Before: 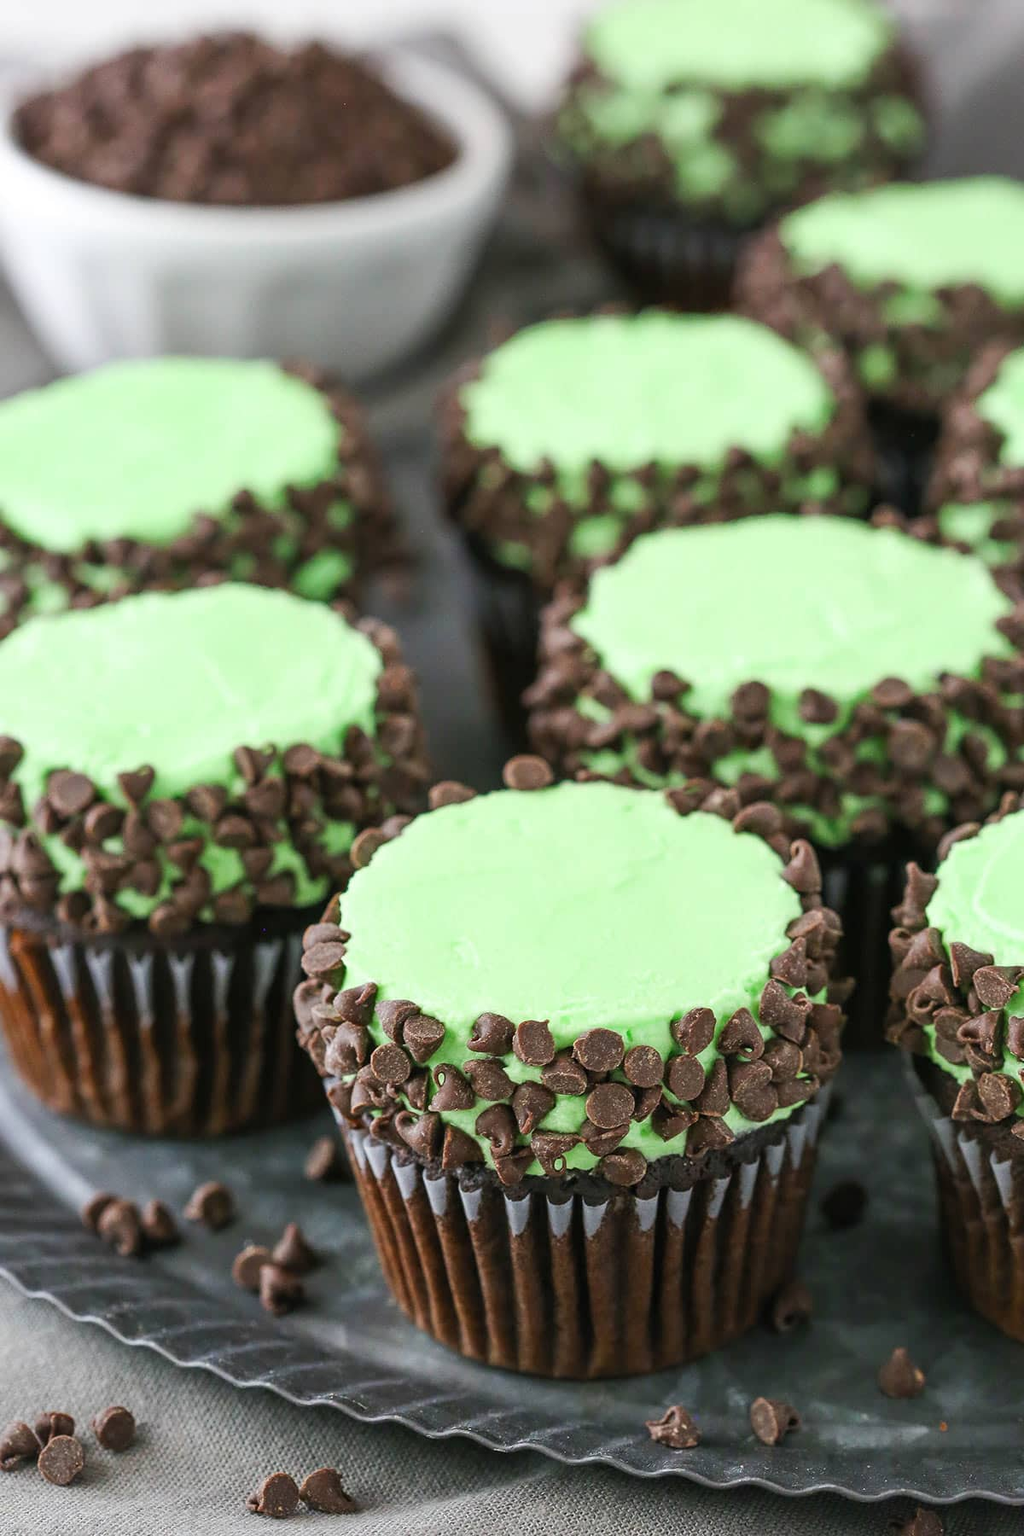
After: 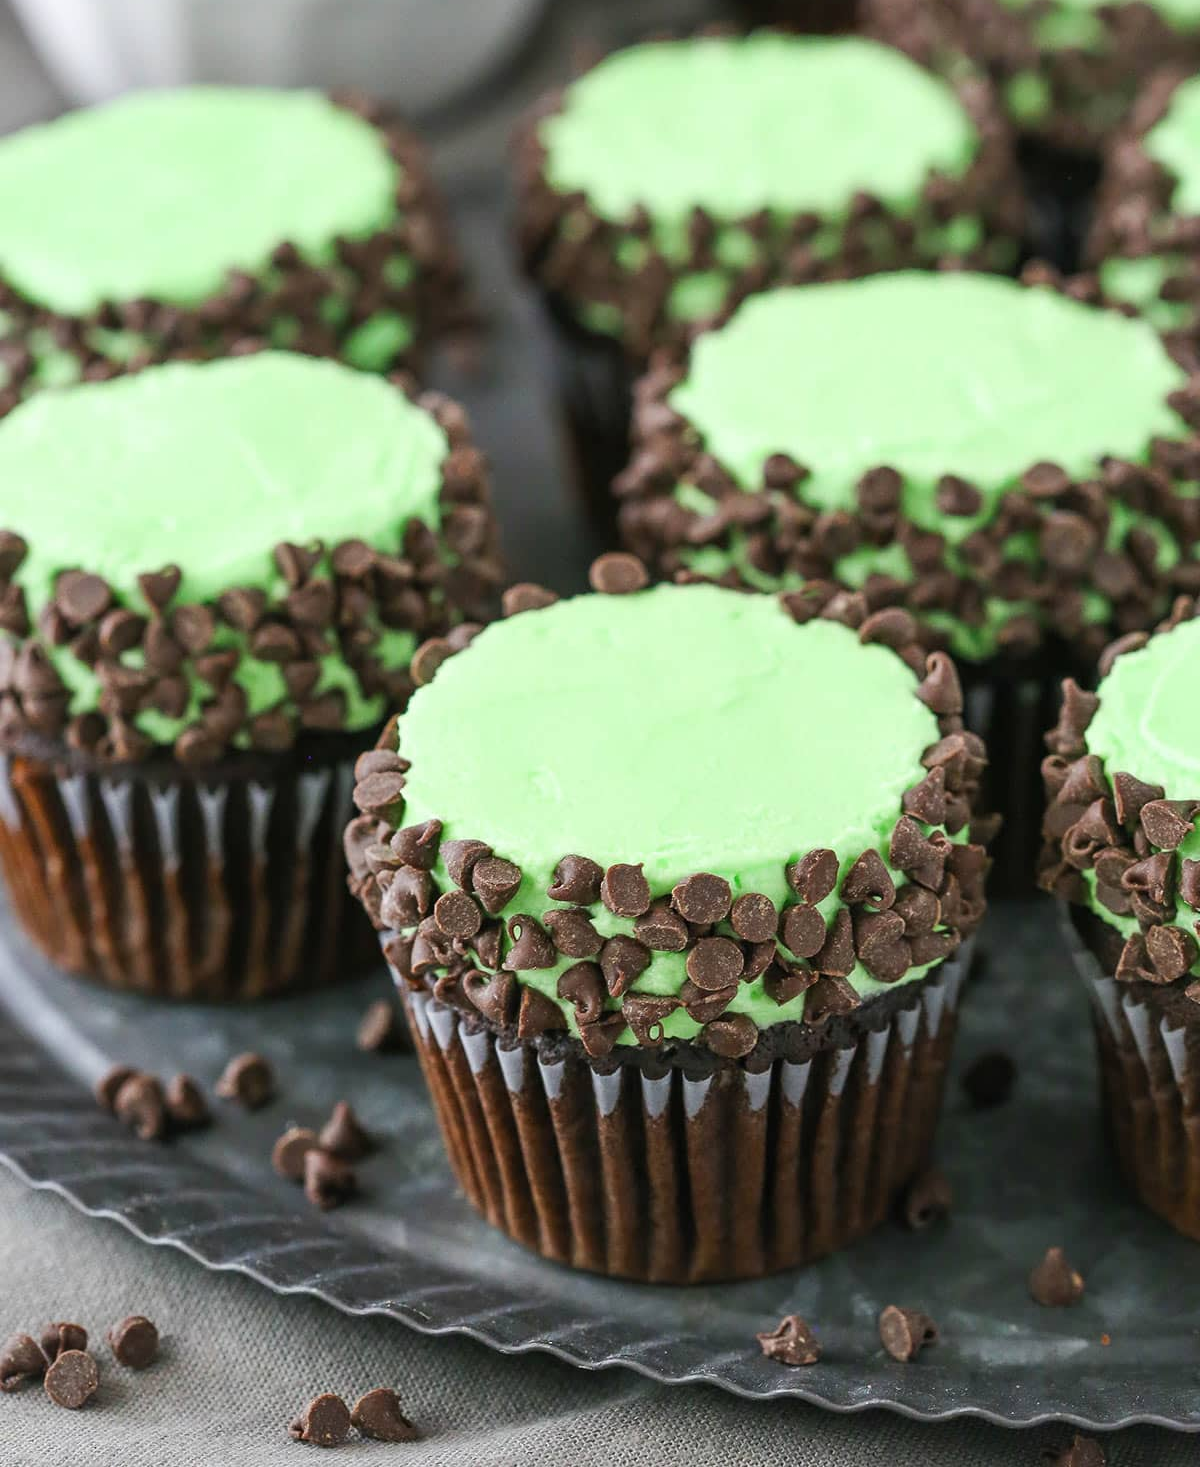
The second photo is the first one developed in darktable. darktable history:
crop and rotate: top 18.496%
